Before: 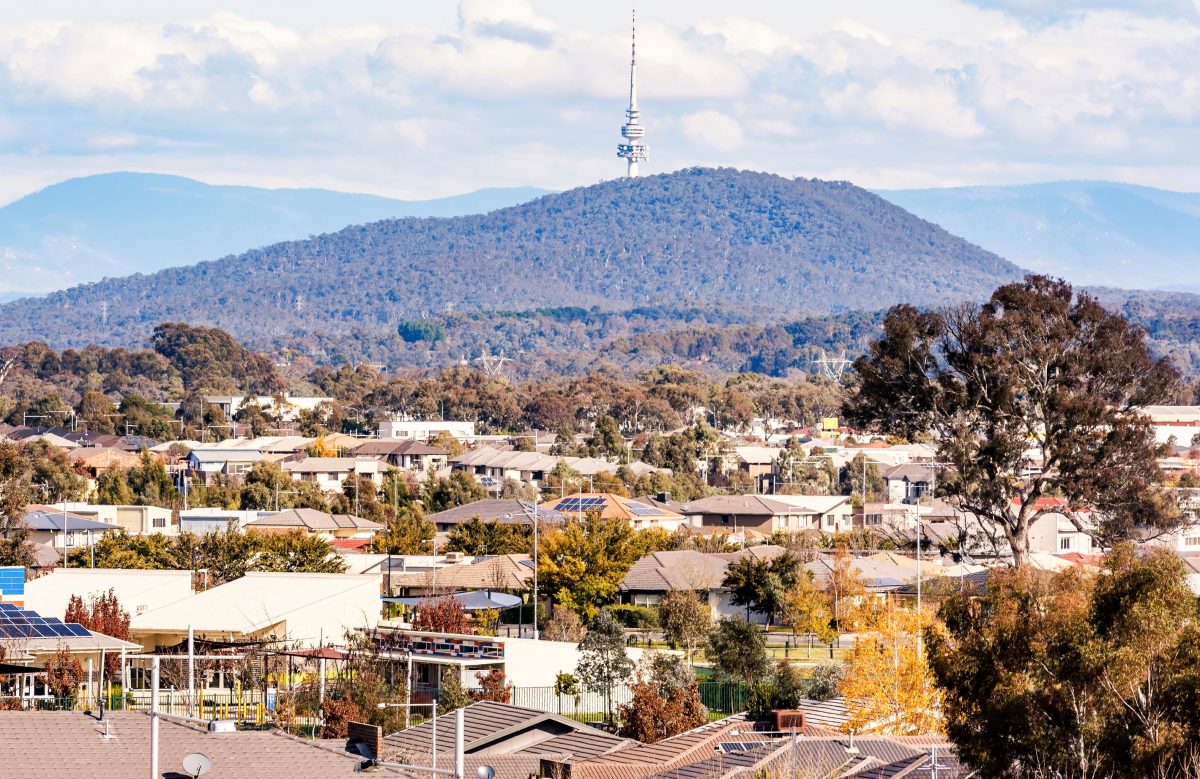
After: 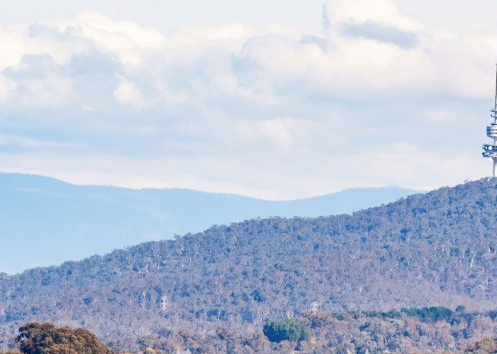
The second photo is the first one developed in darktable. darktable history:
contrast brightness saturation: saturation -0.038
crop and rotate: left 11.313%, top 0.058%, right 47.22%, bottom 54.398%
